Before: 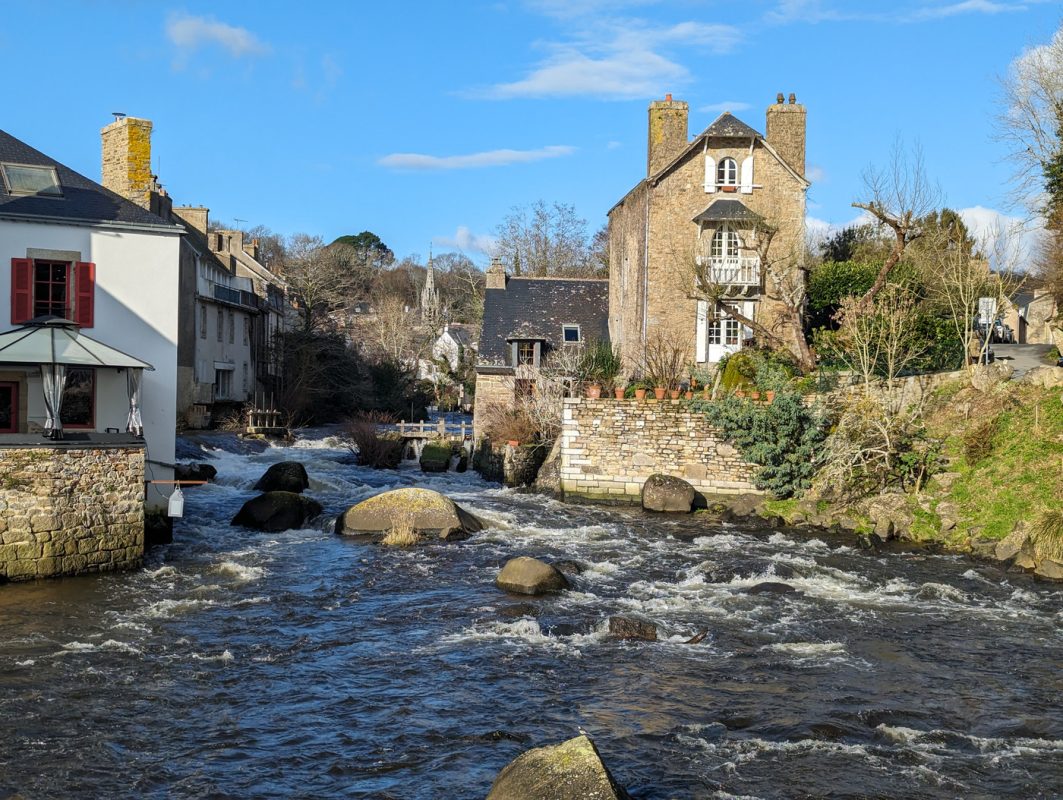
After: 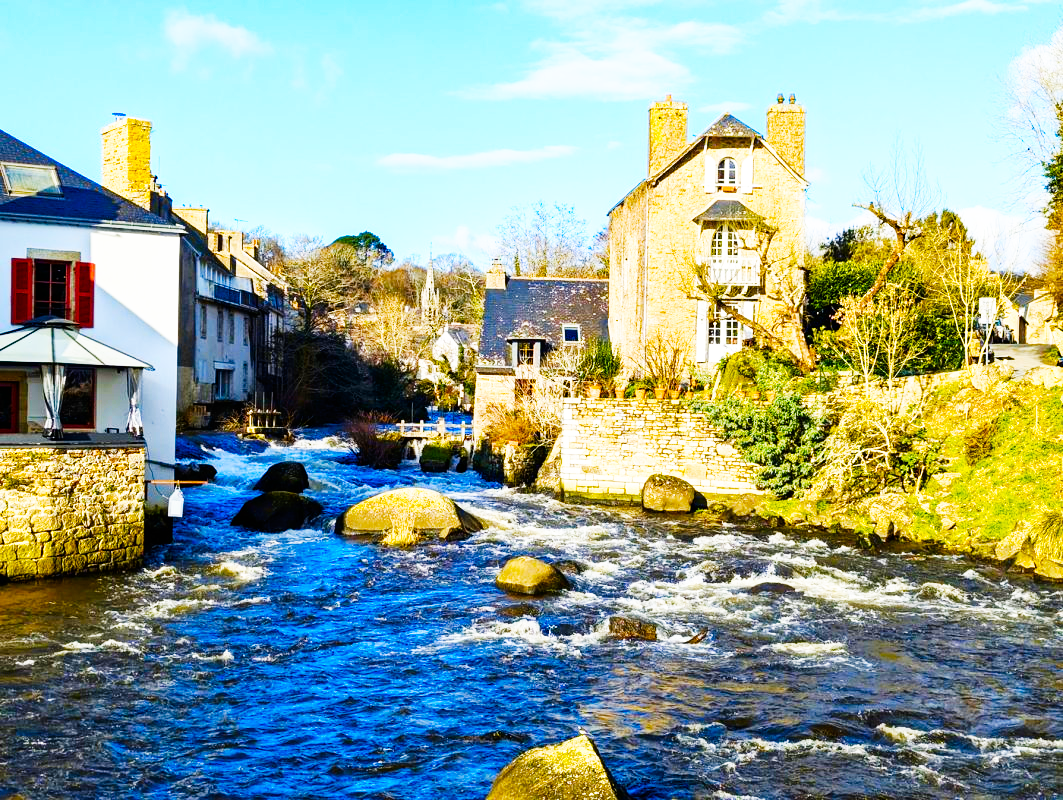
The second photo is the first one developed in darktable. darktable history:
color balance rgb: perceptual saturation grading › global saturation 24.74%, perceptual saturation grading › highlights -51.22%, perceptual saturation grading › mid-tones 19.16%, perceptual saturation grading › shadows 60.98%, global vibrance 50%
base curve: curves: ch0 [(0, 0) (0.007, 0.004) (0.027, 0.03) (0.046, 0.07) (0.207, 0.54) (0.442, 0.872) (0.673, 0.972) (1, 1)], preserve colors none
contrast brightness saturation: saturation -0.05
color contrast: green-magenta contrast 0.85, blue-yellow contrast 1.25, unbound 0
shadows and highlights: shadows -30, highlights 30
